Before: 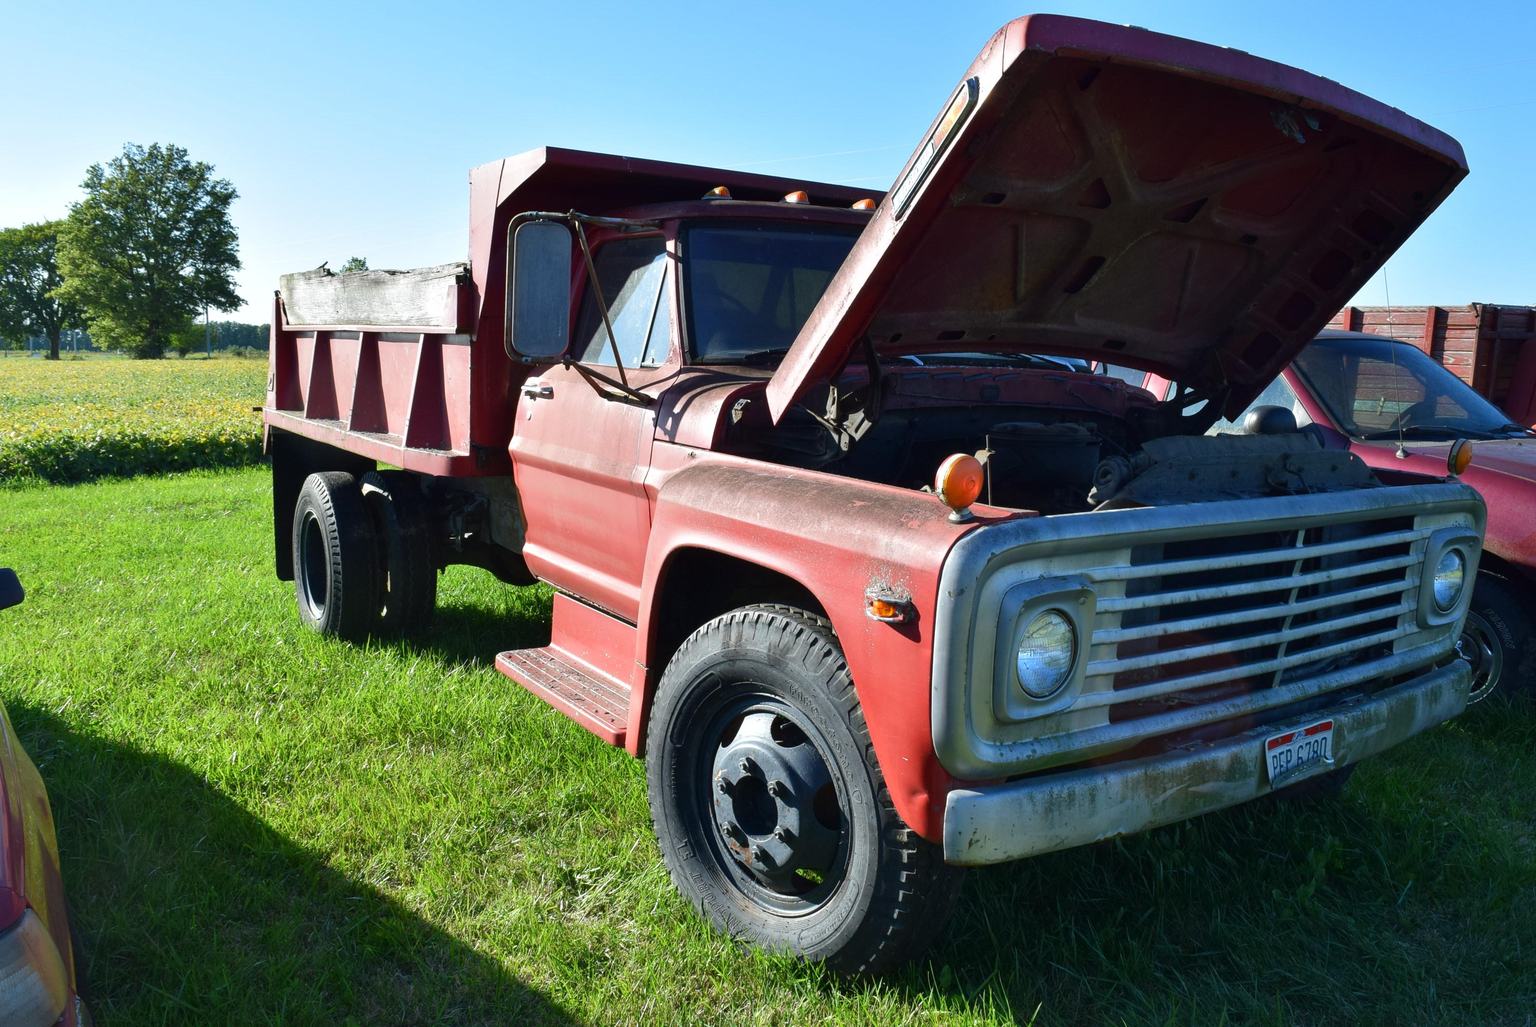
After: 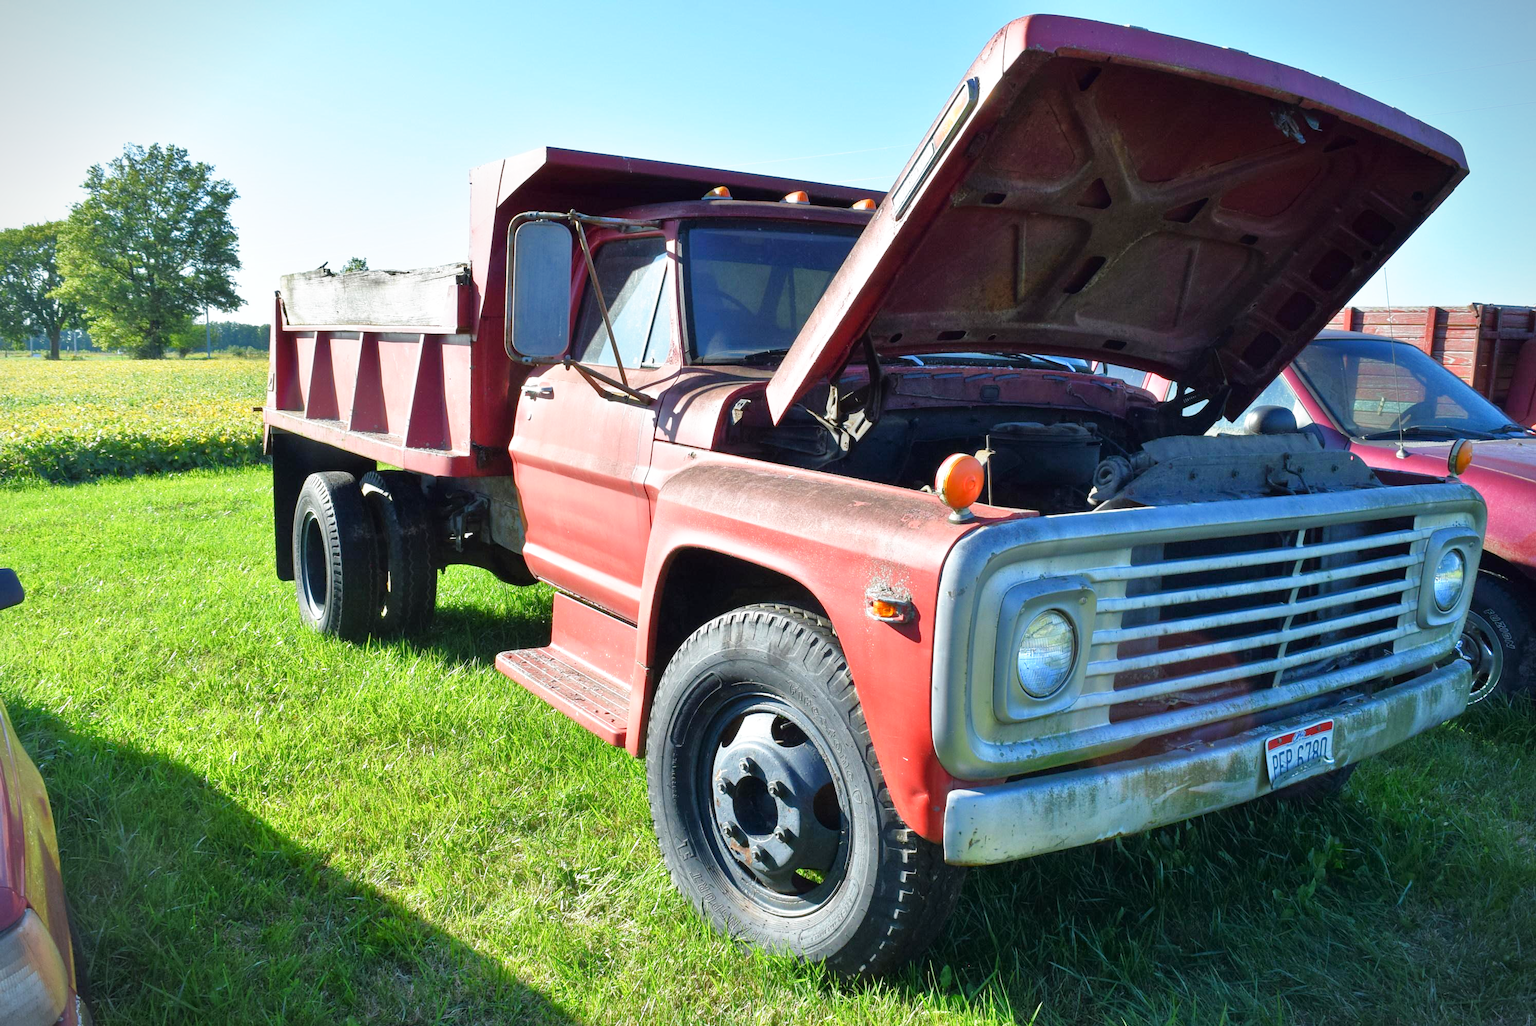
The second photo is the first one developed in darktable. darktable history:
tone equalizer: -7 EV 0.15 EV, -6 EV 0.611 EV, -5 EV 1.12 EV, -4 EV 1.31 EV, -3 EV 1.14 EV, -2 EV 0.6 EV, -1 EV 0.163 EV
vignetting: fall-off start 97.13%, width/height ratio 1.181
base curve: curves: ch0 [(0, 0) (0.688, 0.865) (1, 1)], preserve colors none
